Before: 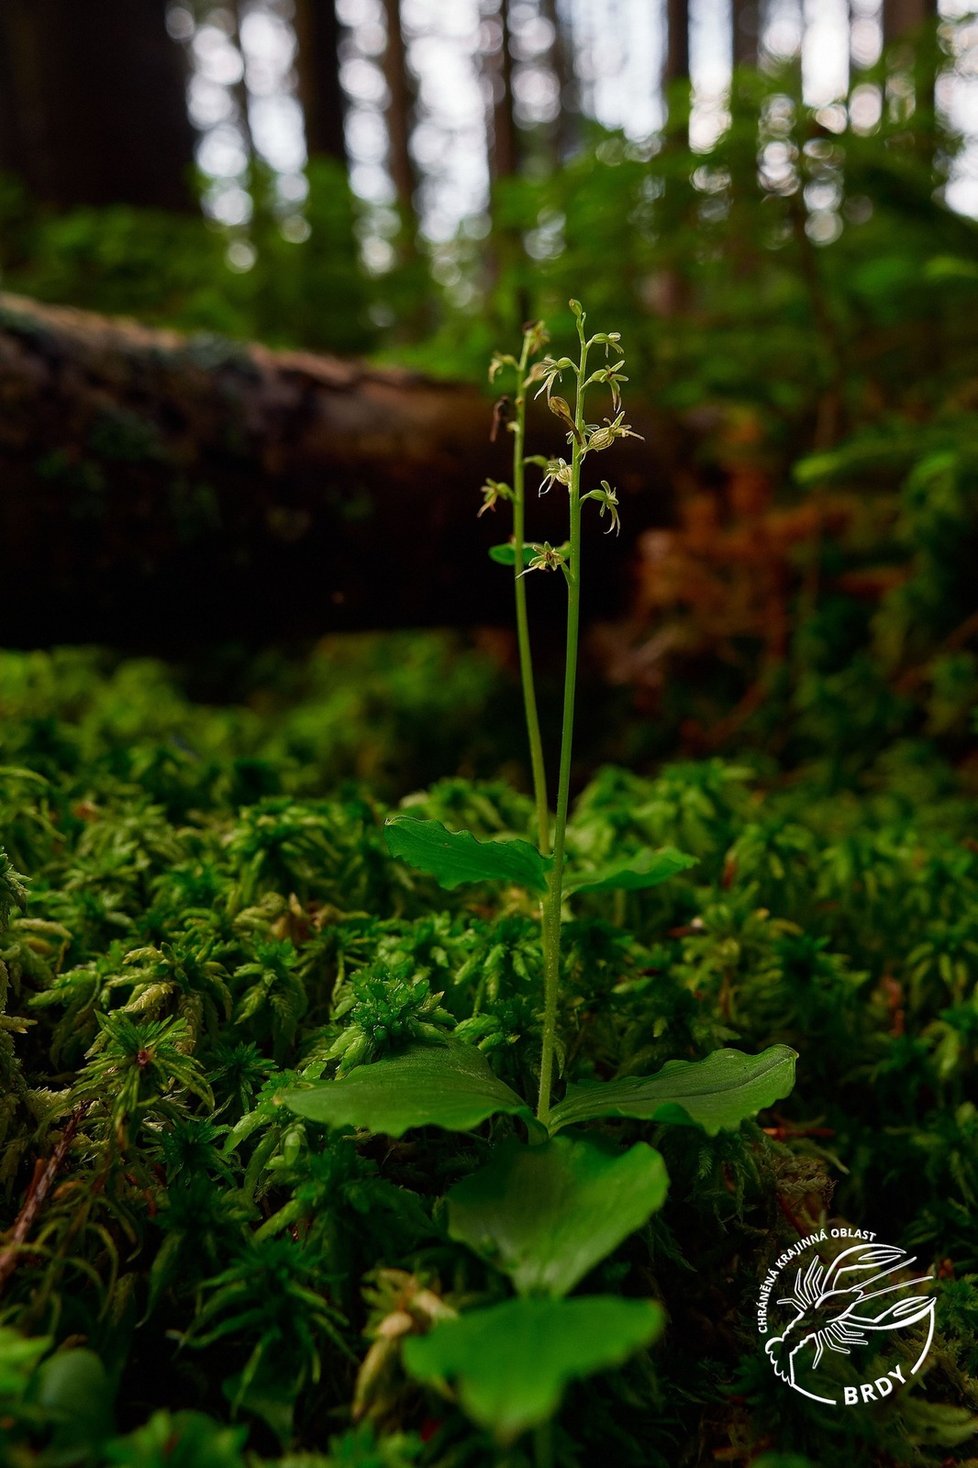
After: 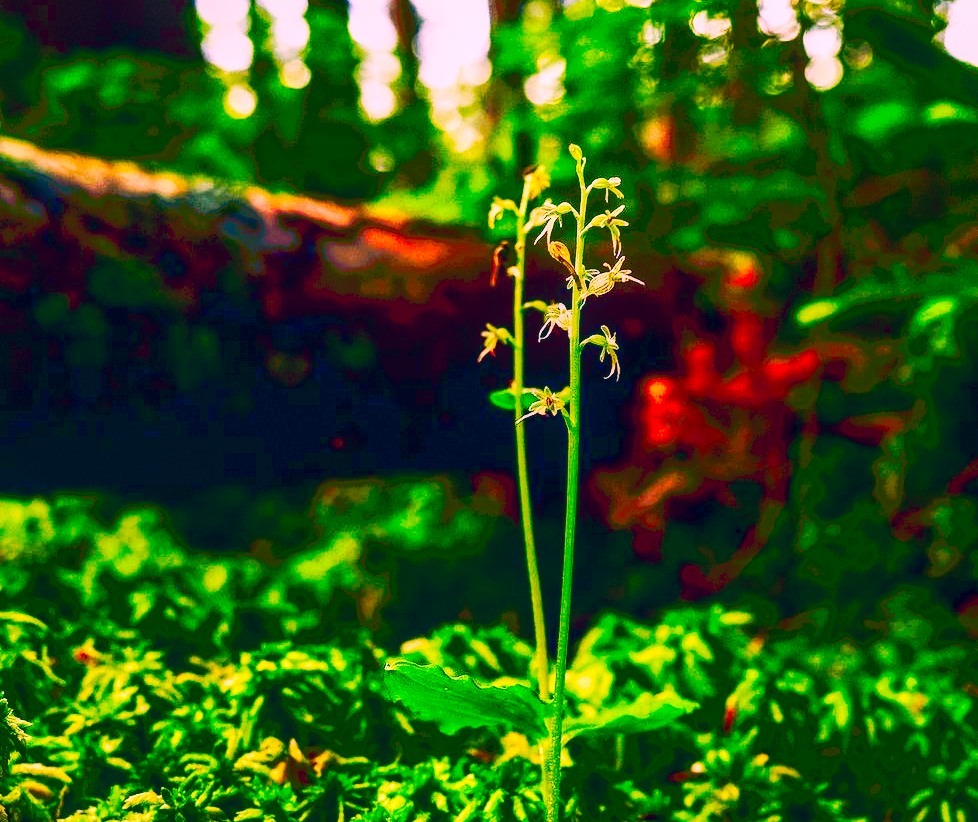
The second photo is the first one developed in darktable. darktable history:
contrast brightness saturation: contrast 0.214, brightness -0.111, saturation 0.208
tone curve: curves: ch0 [(0, 0) (0.003, 0.055) (0.011, 0.111) (0.025, 0.126) (0.044, 0.169) (0.069, 0.215) (0.1, 0.199) (0.136, 0.207) (0.177, 0.259) (0.224, 0.327) (0.277, 0.361) (0.335, 0.431) (0.399, 0.501) (0.468, 0.589) (0.543, 0.683) (0.623, 0.73) (0.709, 0.796) (0.801, 0.863) (0.898, 0.921) (1, 1)], preserve colors none
crop and rotate: top 10.577%, bottom 33.365%
exposure: exposure 0.437 EV, compensate highlight preservation false
color correction: highlights a* 17.11, highlights b* 0.192, shadows a* -14.94, shadows b* -14.44, saturation 1.52
base curve: curves: ch0 [(0, 0) (0.007, 0.004) (0.027, 0.03) (0.046, 0.07) (0.207, 0.54) (0.442, 0.872) (0.673, 0.972) (1, 1)], preserve colors none
local contrast: on, module defaults
